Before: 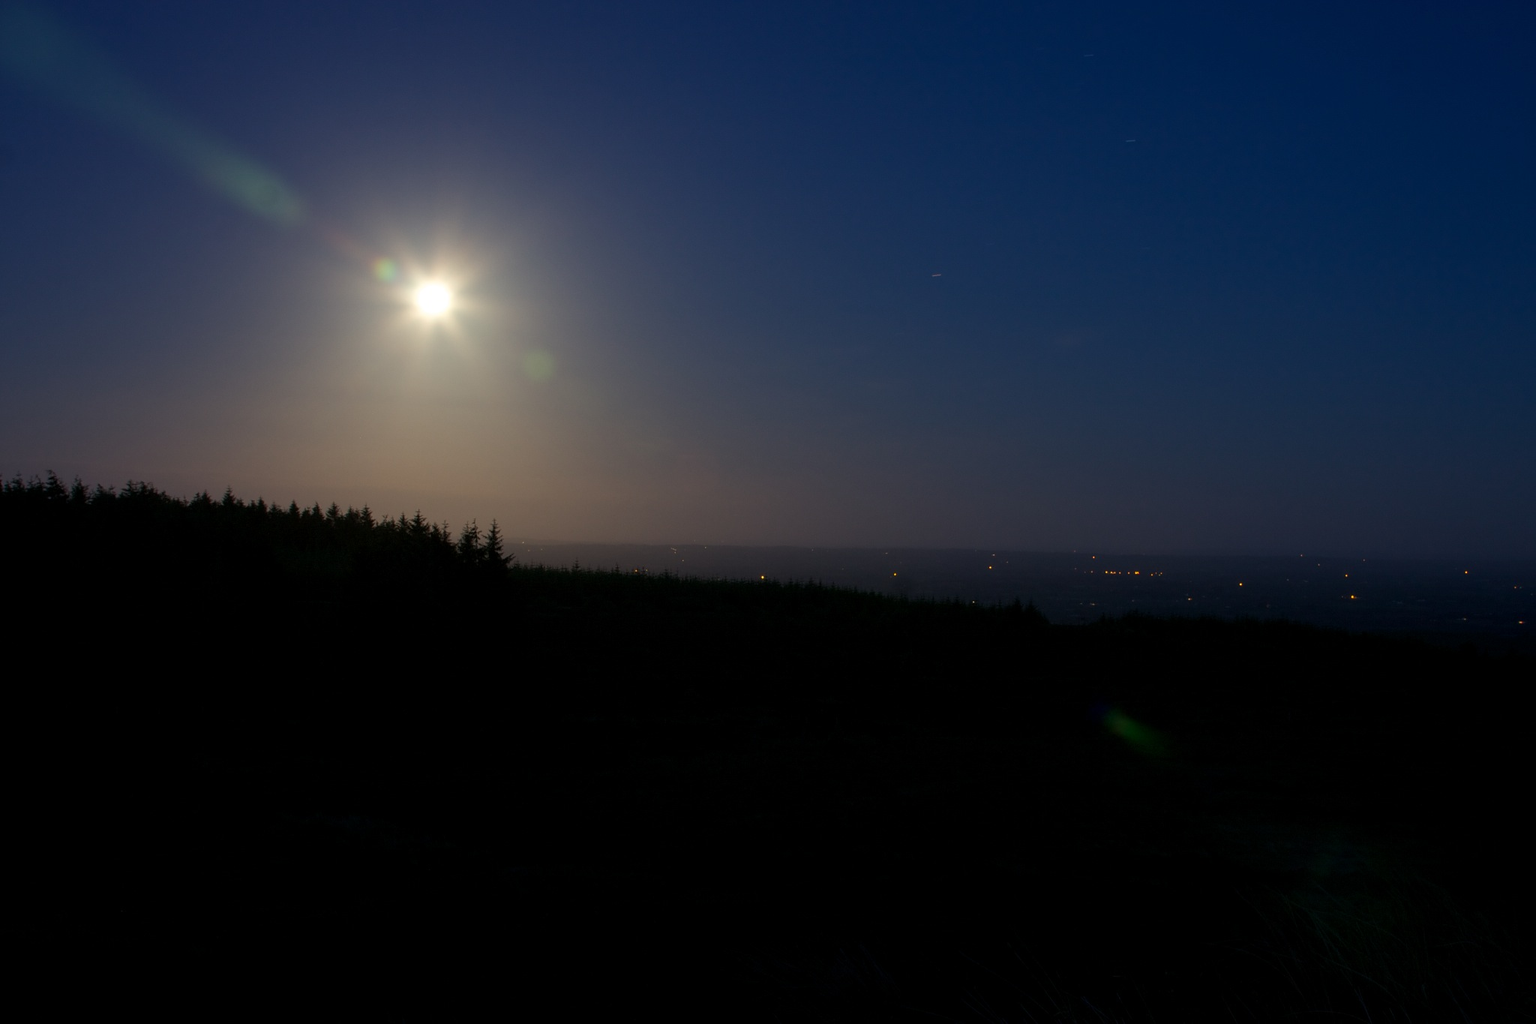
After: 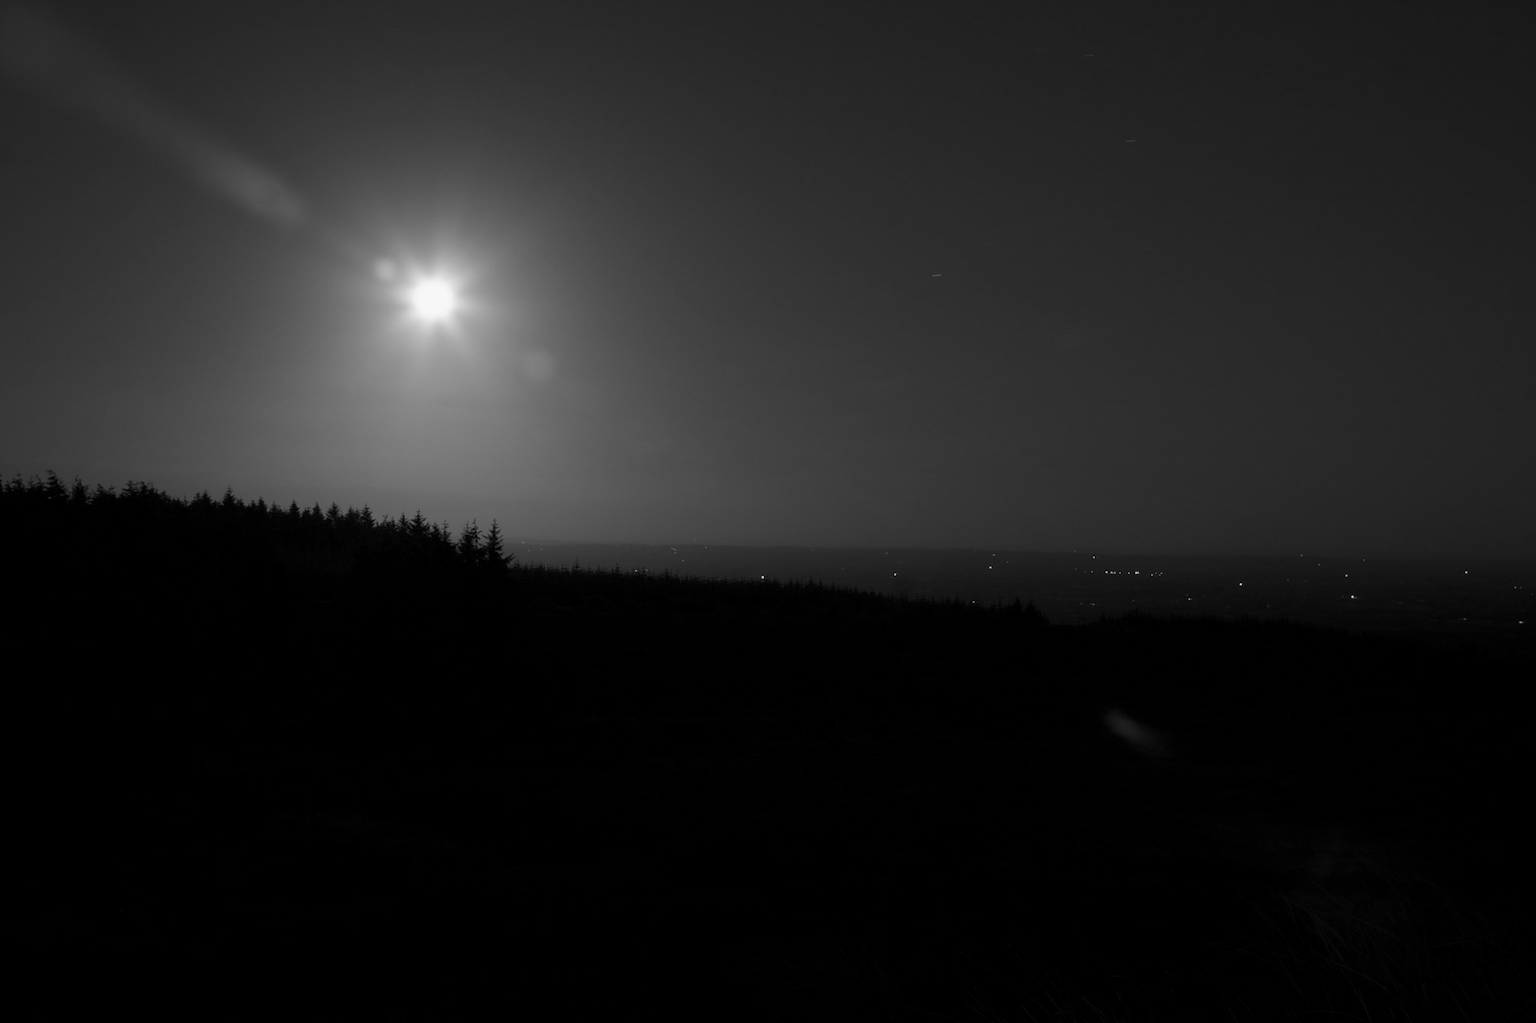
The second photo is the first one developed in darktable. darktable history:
monochrome: a -35.87, b 49.73, size 1.7
color correction: highlights a* -12.64, highlights b* -18.1, saturation 0.7
